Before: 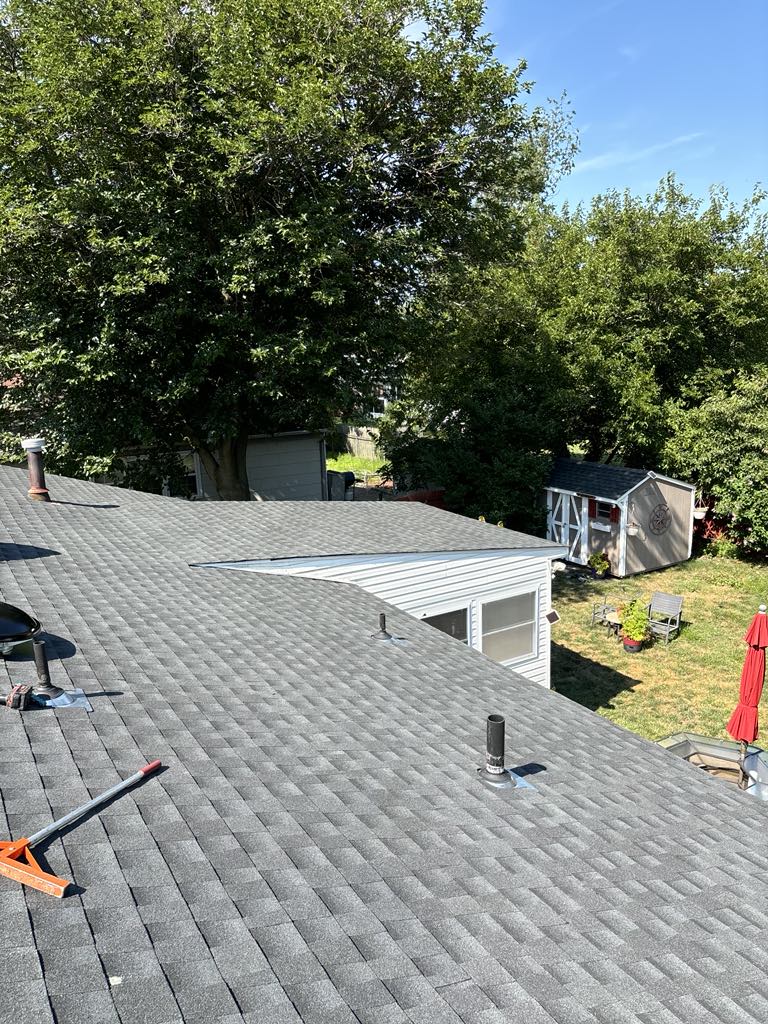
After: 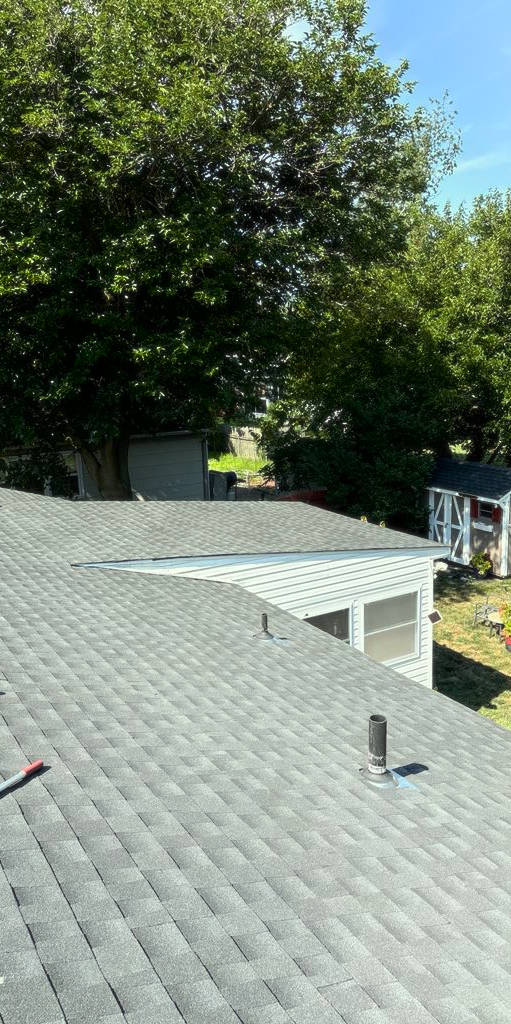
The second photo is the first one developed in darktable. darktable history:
shadows and highlights: shadows -54.3, highlights 86.09, soften with gaussian
color correction: highlights a* -4.73, highlights b* 5.06, saturation 0.97
crop: left 15.419%, right 17.914%
soften: size 10%, saturation 50%, brightness 0.2 EV, mix 10%
